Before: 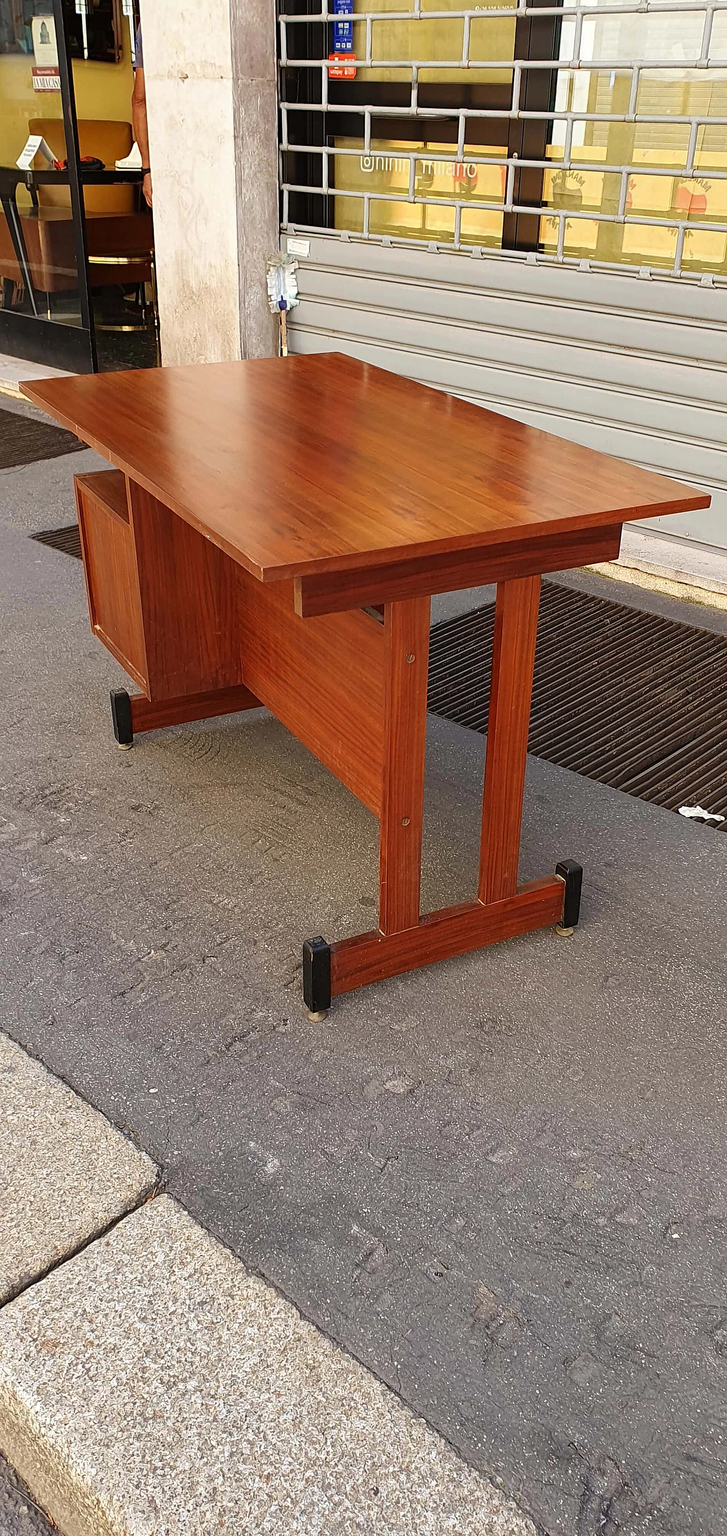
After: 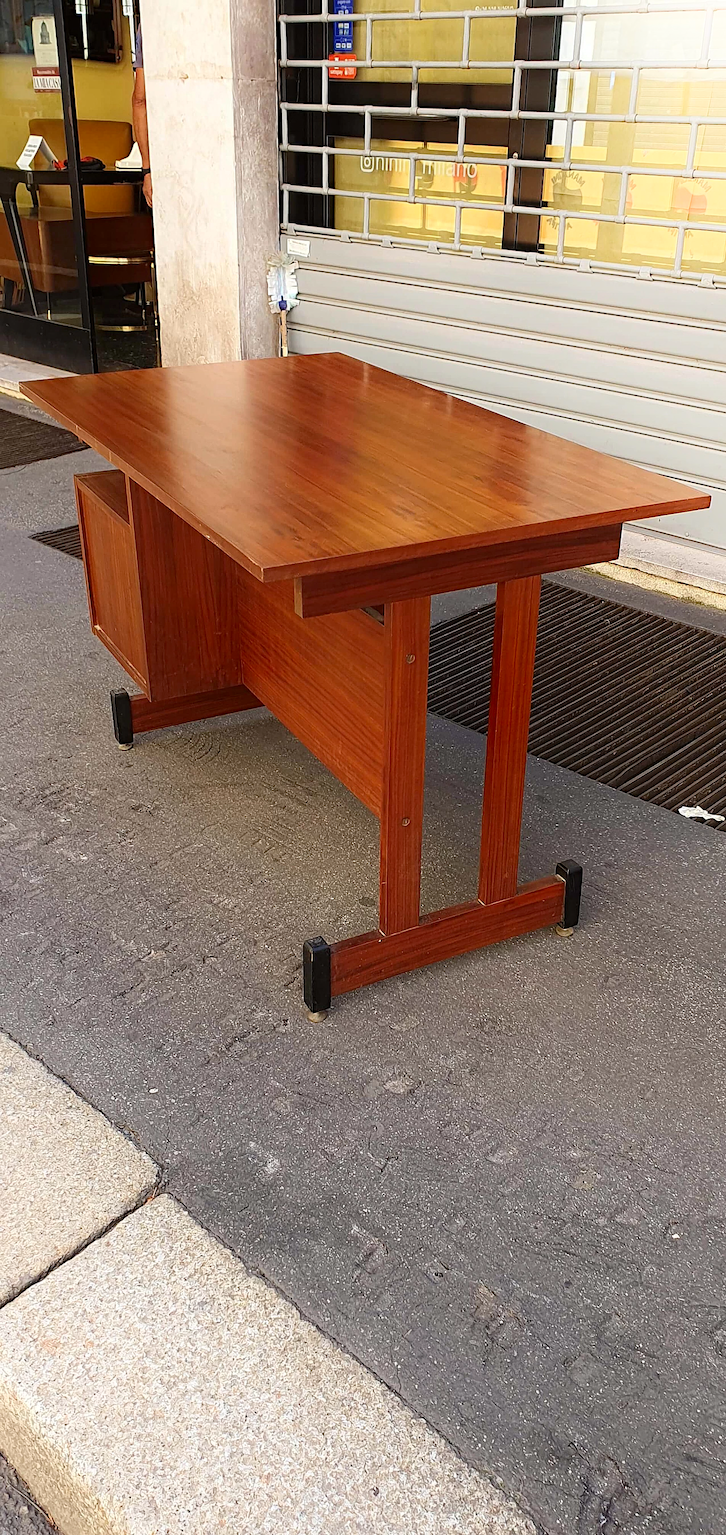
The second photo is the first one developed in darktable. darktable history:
haze removal: compatibility mode true, adaptive false
shadows and highlights: shadows -53.92, highlights 87.57, soften with gaussian
